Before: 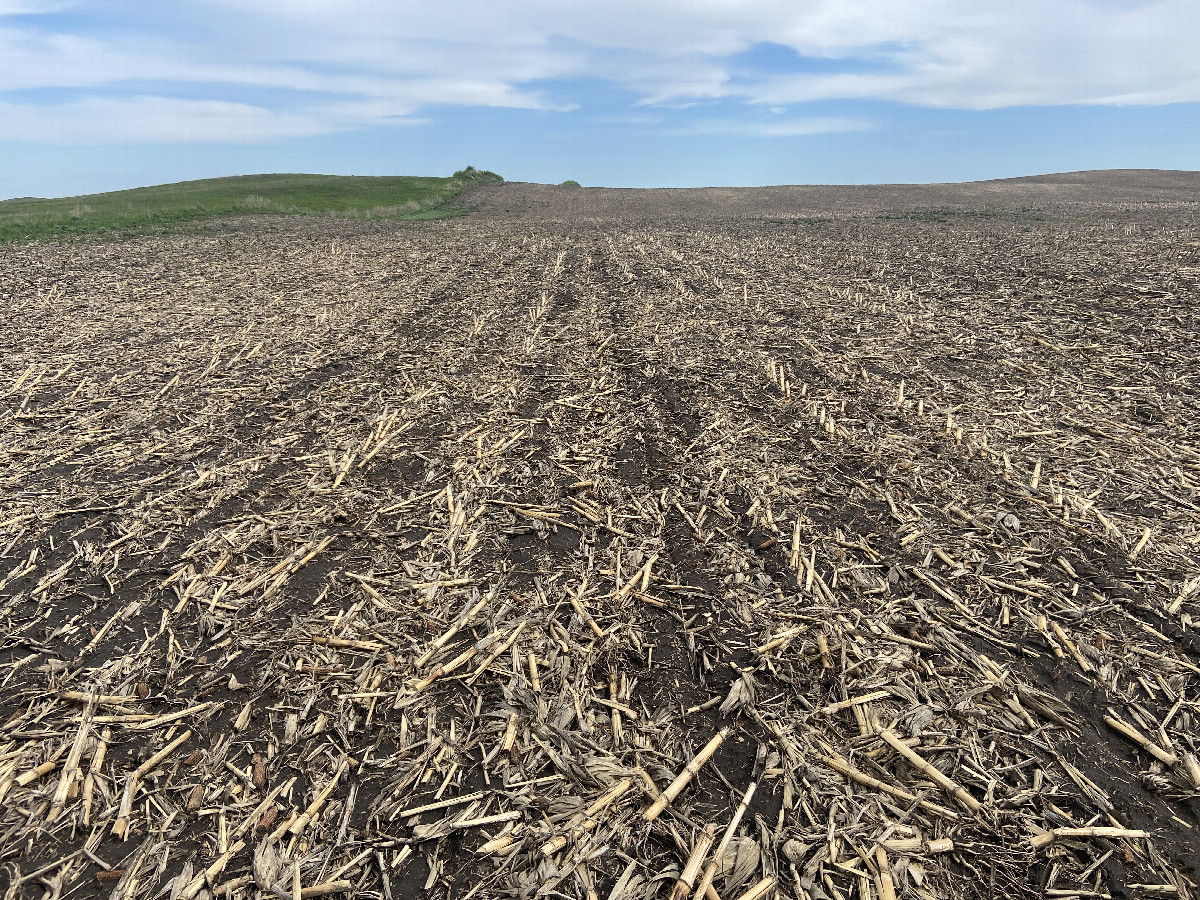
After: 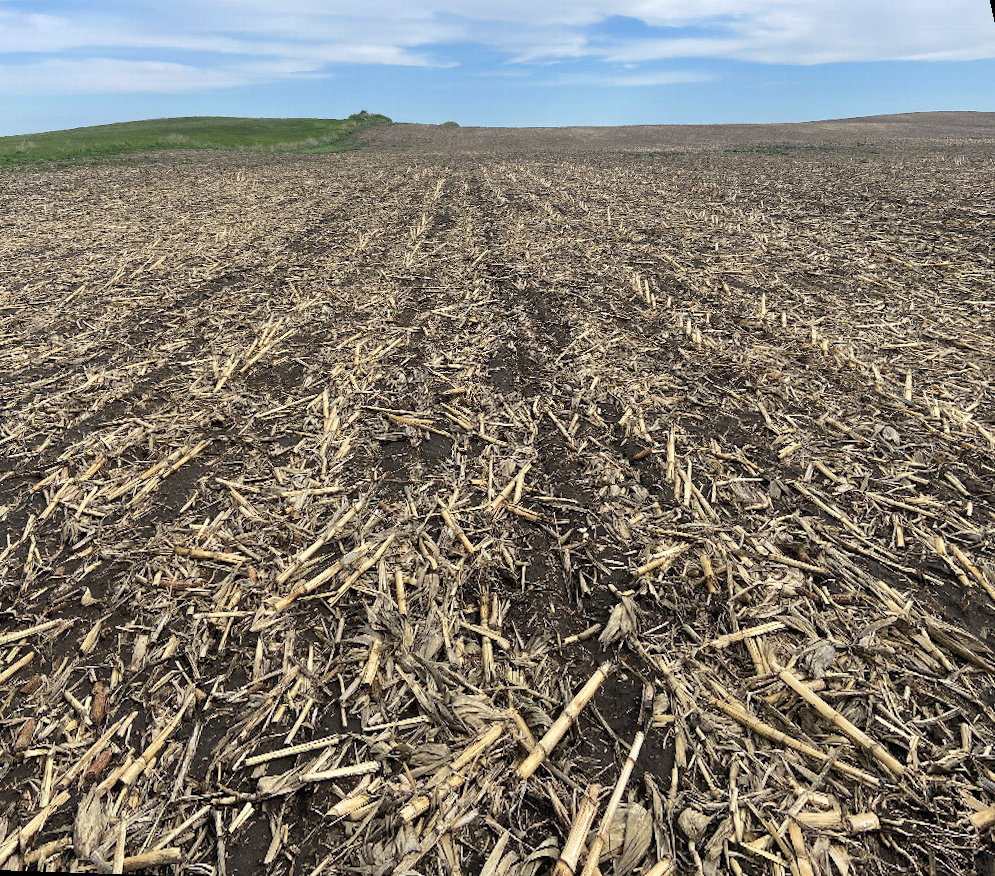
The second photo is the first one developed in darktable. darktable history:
velvia: on, module defaults
rotate and perspective: rotation 0.72°, lens shift (vertical) -0.352, lens shift (horizontal) -0.051, crop left 0.152, crop right 0.859, crop top 0.019, crop bottom 0.964
